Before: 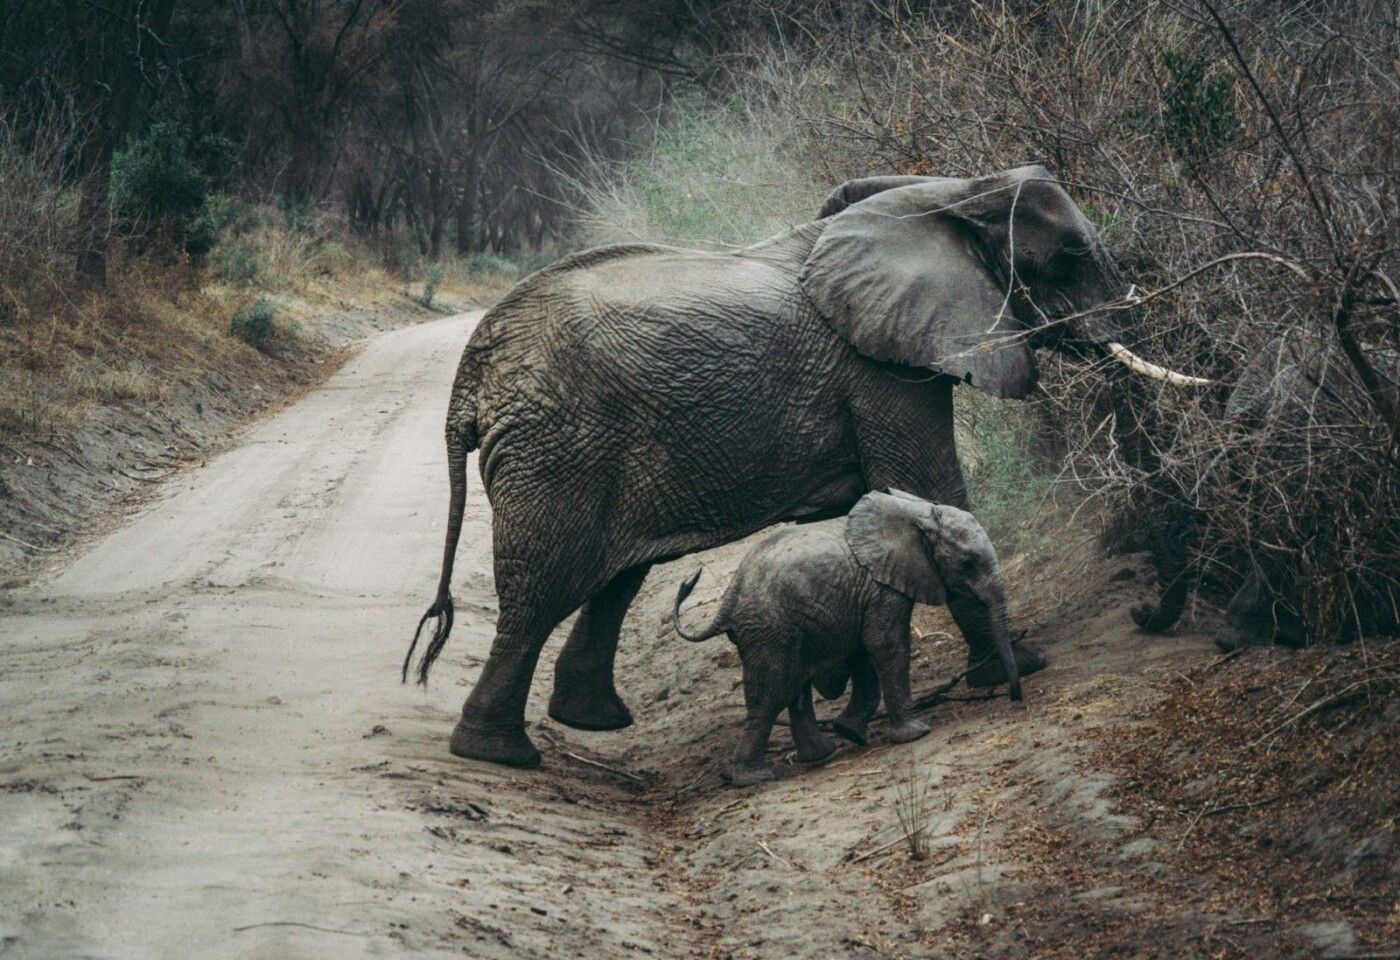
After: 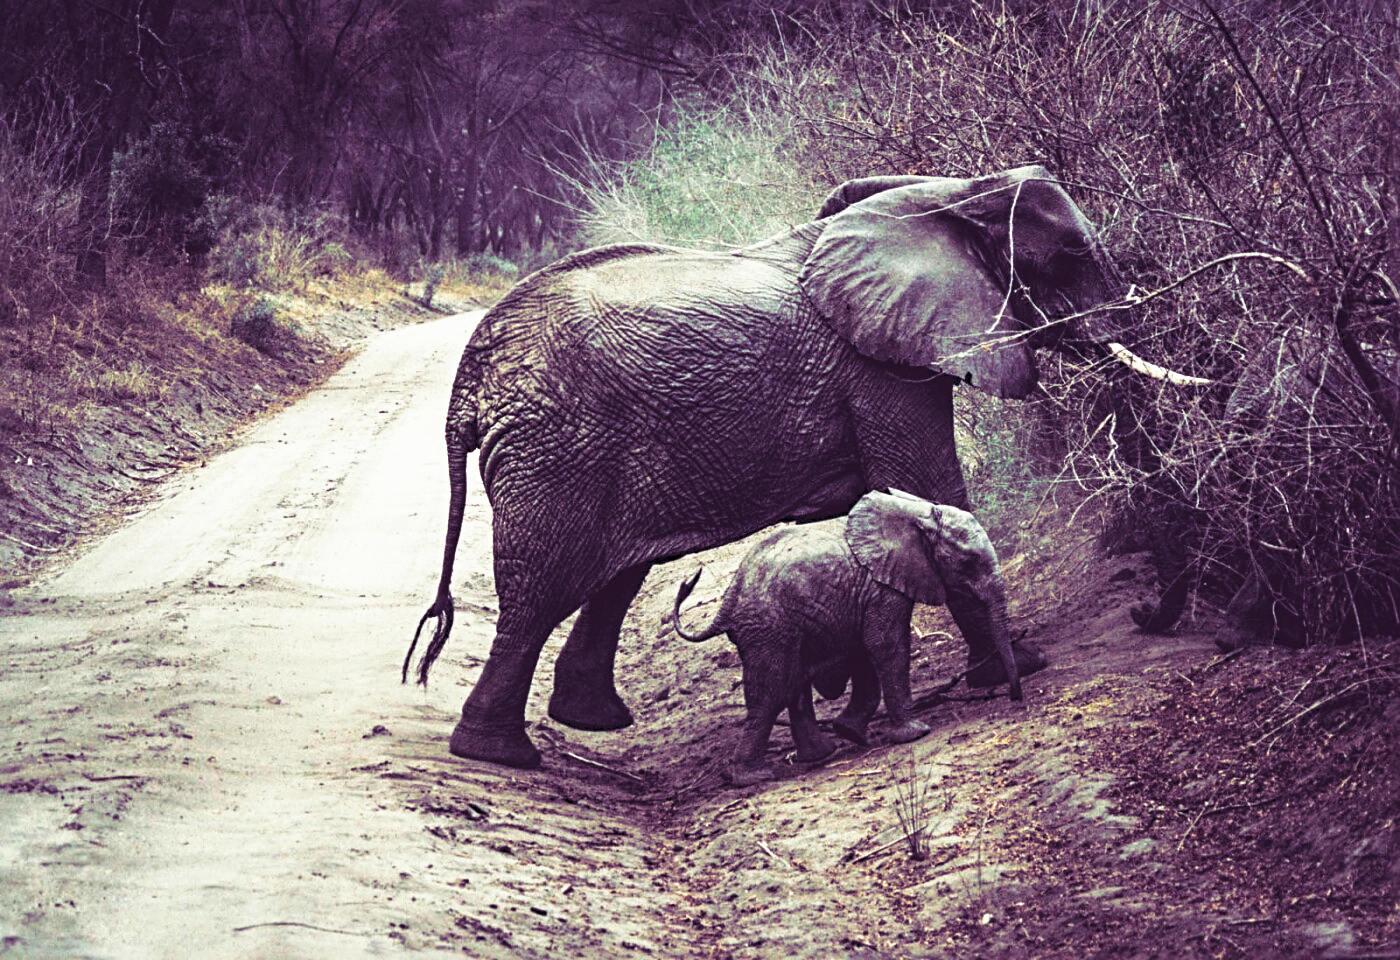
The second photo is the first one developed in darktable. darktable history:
tone curve: curves: ch0 [(0, 0) (0.003, 0.116) (0.011, 0.116) (0.025, 0.113) (0.044, 0.114) (0.069, 0.118) (0.1, 0.137) (0.136, 0.171) (0.177, 0.213) (0.224, 0.259) (0.277, 0.316) (0.335, 0.381) (0.399, 0.458) (0.468, 0.548) (0.543, 0.654) (0.623, 0.775) (0.709, 0.895) (0.801, 0.972) (0.898, 0.991) (1, 1)], preserve colors none
split-toning: shadows › hue 277.2°, shadows › saturation 0.74
sharpen: radius 4
